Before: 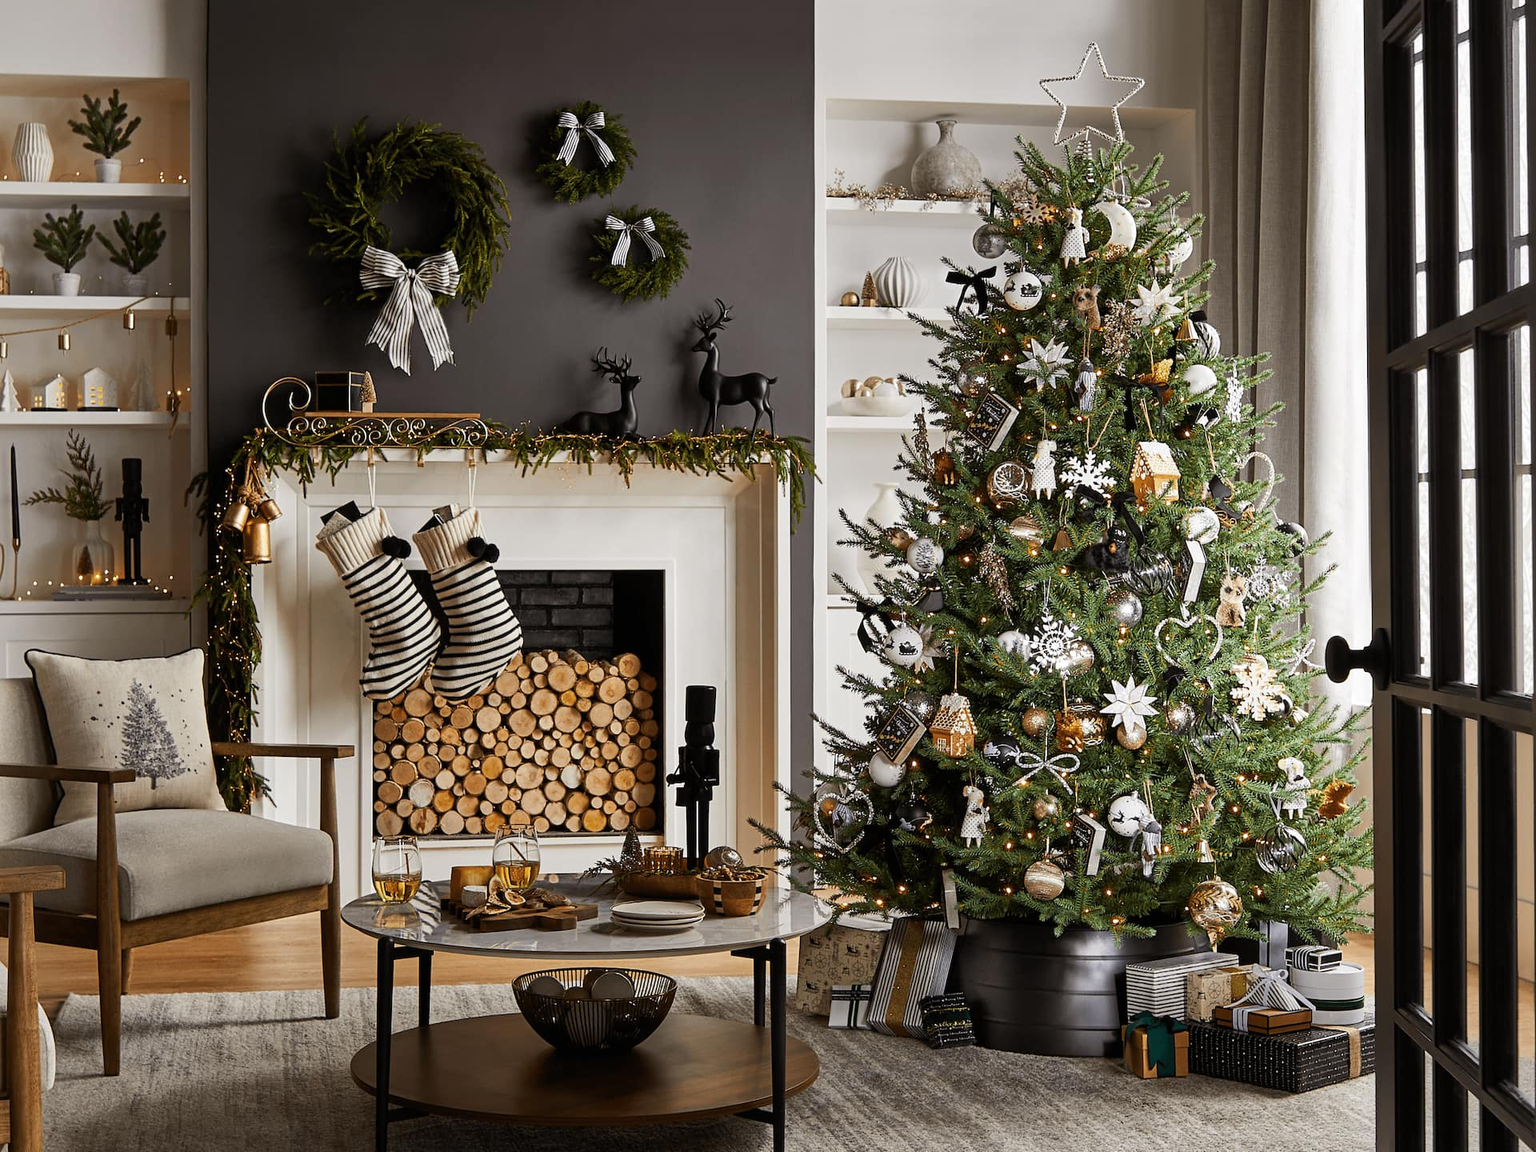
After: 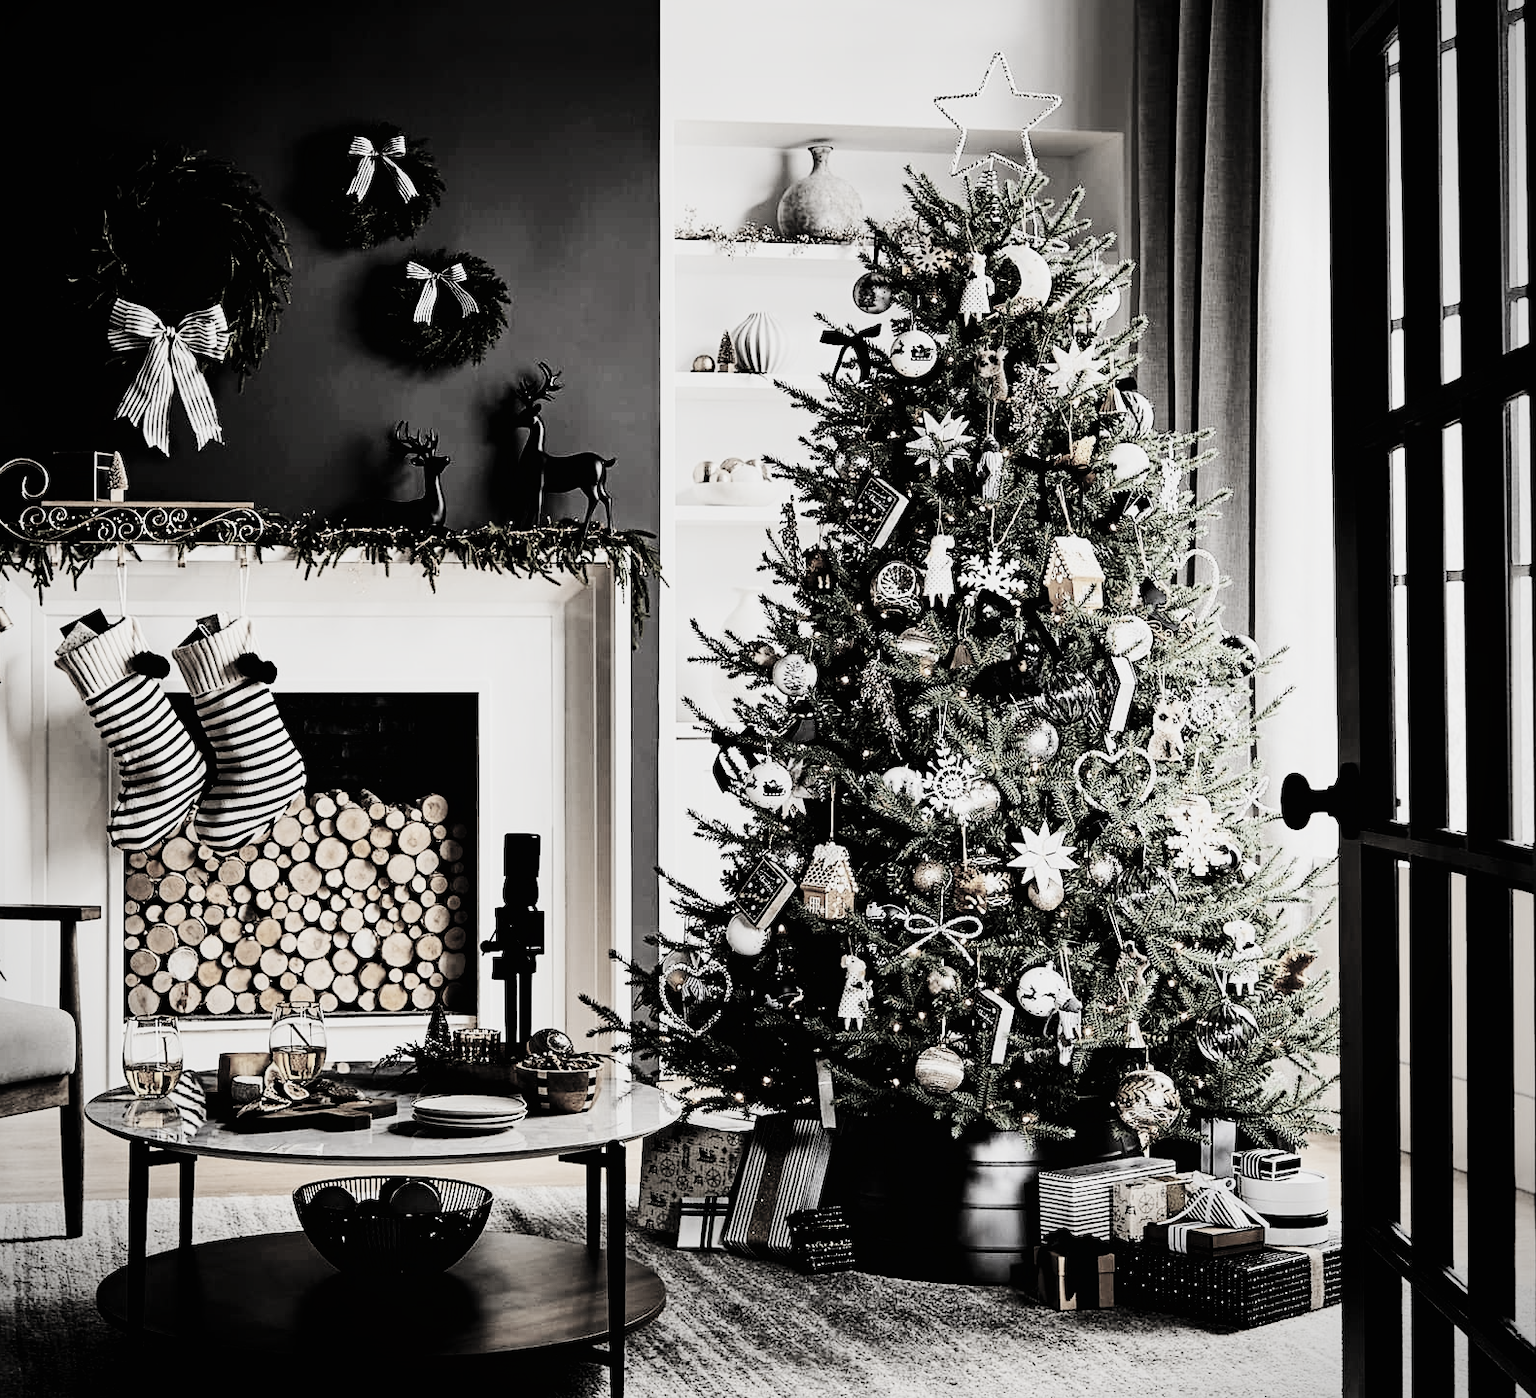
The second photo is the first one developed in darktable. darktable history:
crop: left 17.695%, bottom 0.043%
contrast brightness saturation: contrast 0.2, brightness 0.16, saturation 0.227
tone curve: curves: ch0 [(0, 0) (0.003, 0.005) (0.011, 0.013) (0.025, 0.027) (0.044, 0.044) (0.069, 0.06) (0.1, 0.081) (0.136, 0.114) (0.177, 0.16) (0.224, 0.211) (0.277, 0.277) (0.335, 0.354) (0.399, 0.435) (0.468, 0.538) (0.543, 0.626) (0.623, 0.708) (0.709, 0.789) (0.801, 0.867) (0.898, 0.935) (1, 1)], preserve colors none
color correction: highlights b* 0.038, saturation 0.196
filmic rgb: black relative exposure -3.1 EV, white relative exposure 7.06 EV, hardness 1.47, contrast 1.344, color science v6 (2022)
vignetting: fall-off start 91.66%
